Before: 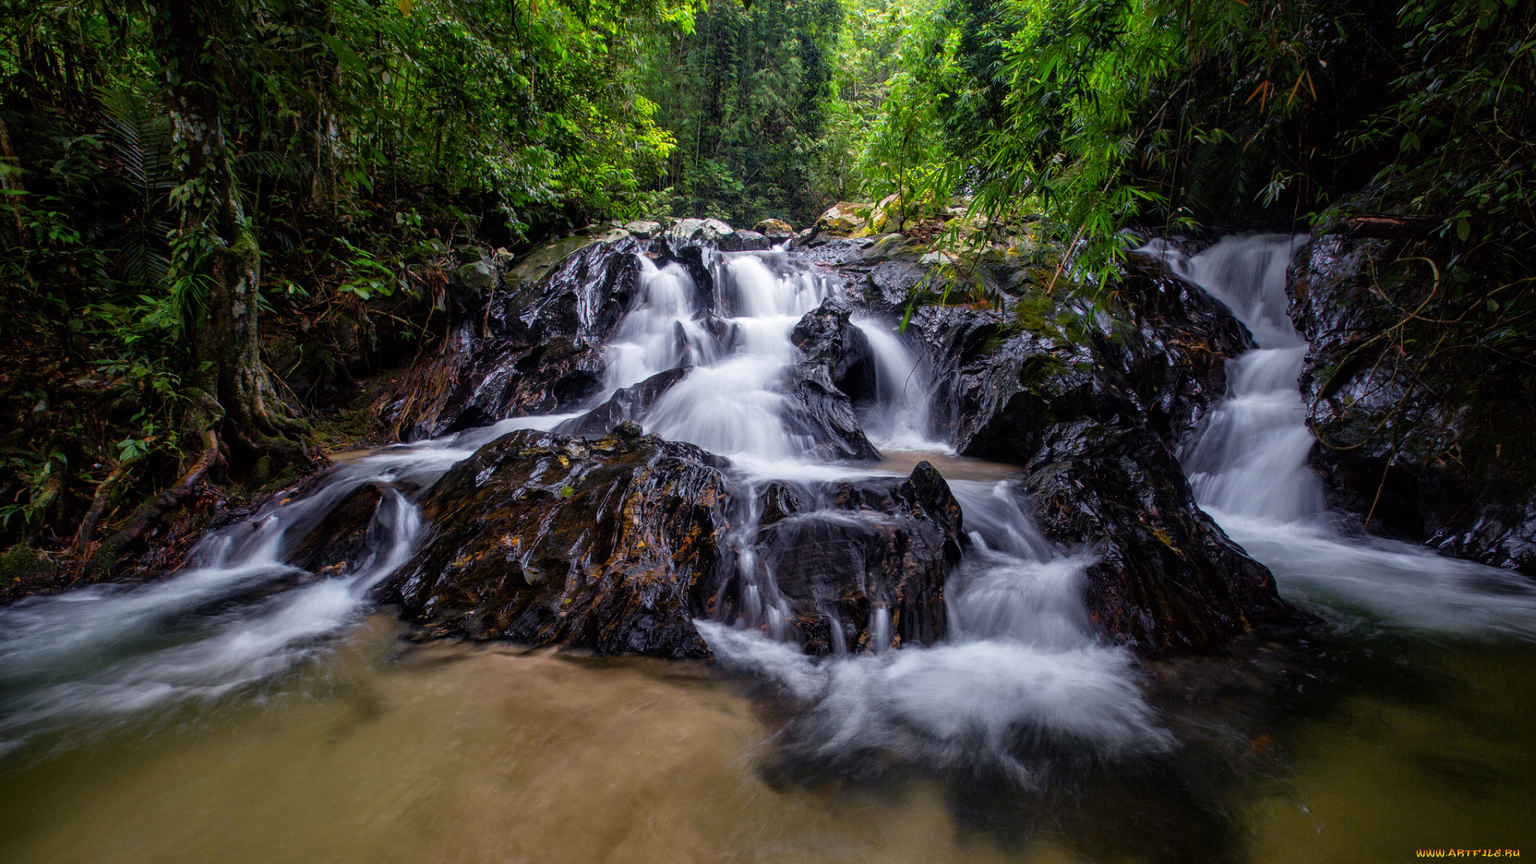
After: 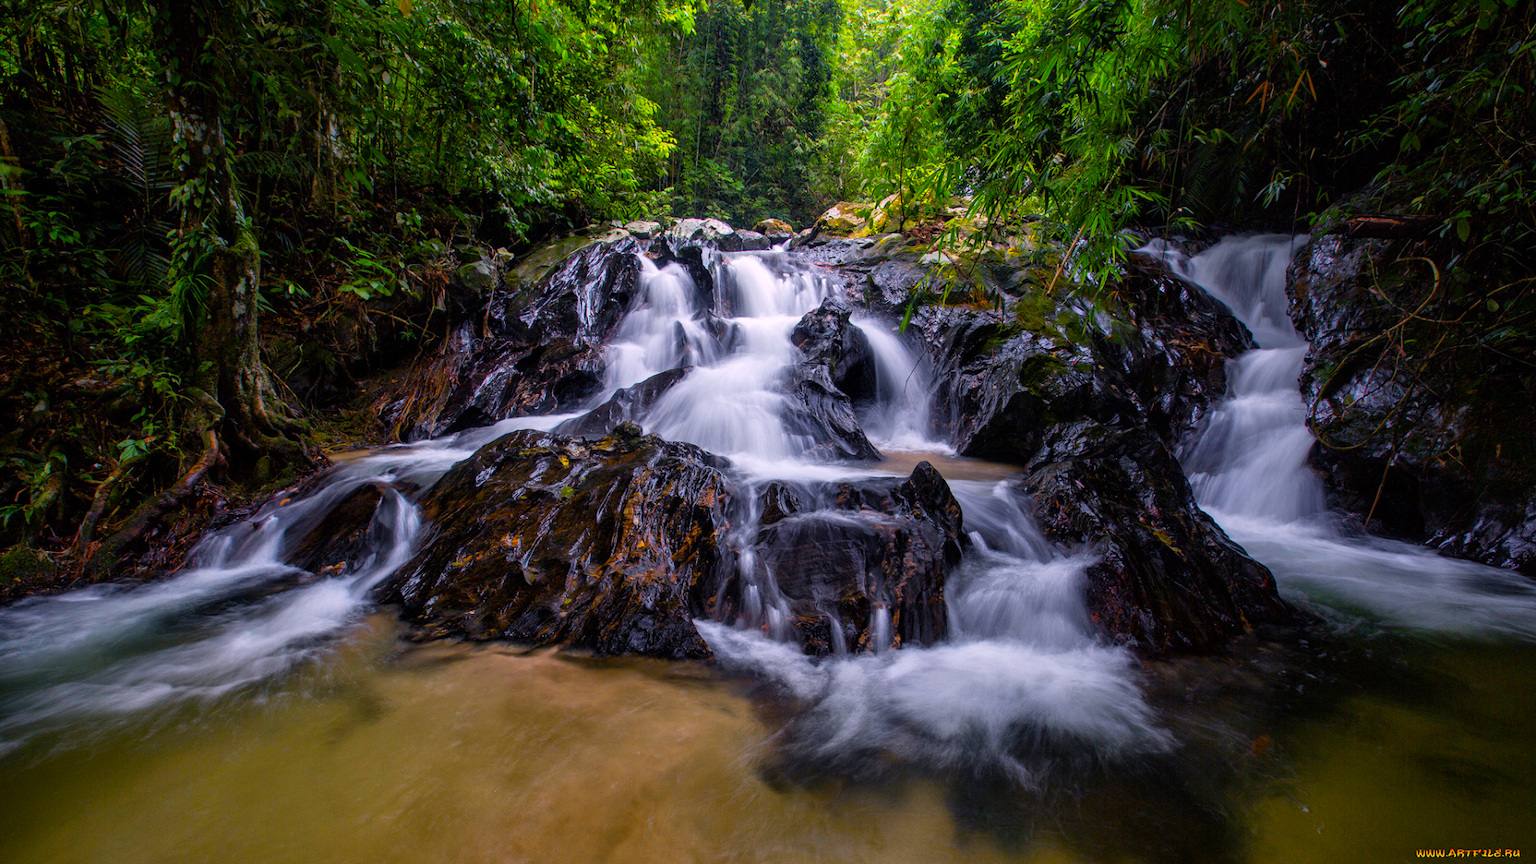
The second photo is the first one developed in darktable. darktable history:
color balance rgb: highlights gain › chroma 1.541%, highlights gain › hue 309.48°, perceptual saturation grading › global saturation 25.678%, global vibrance 20%
